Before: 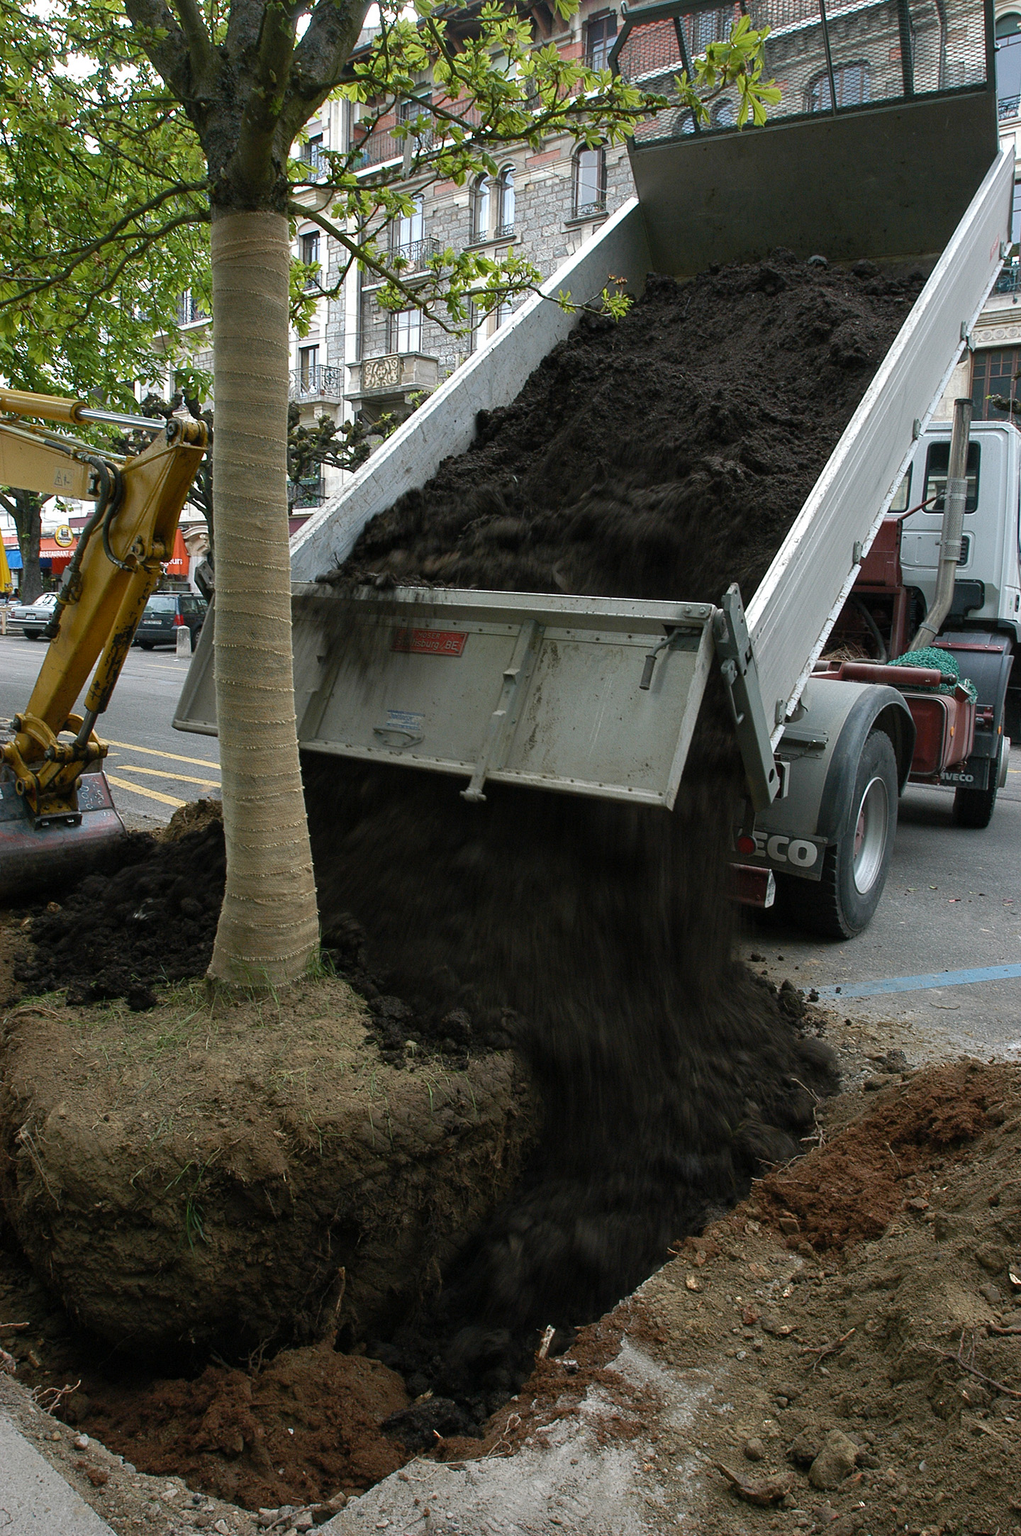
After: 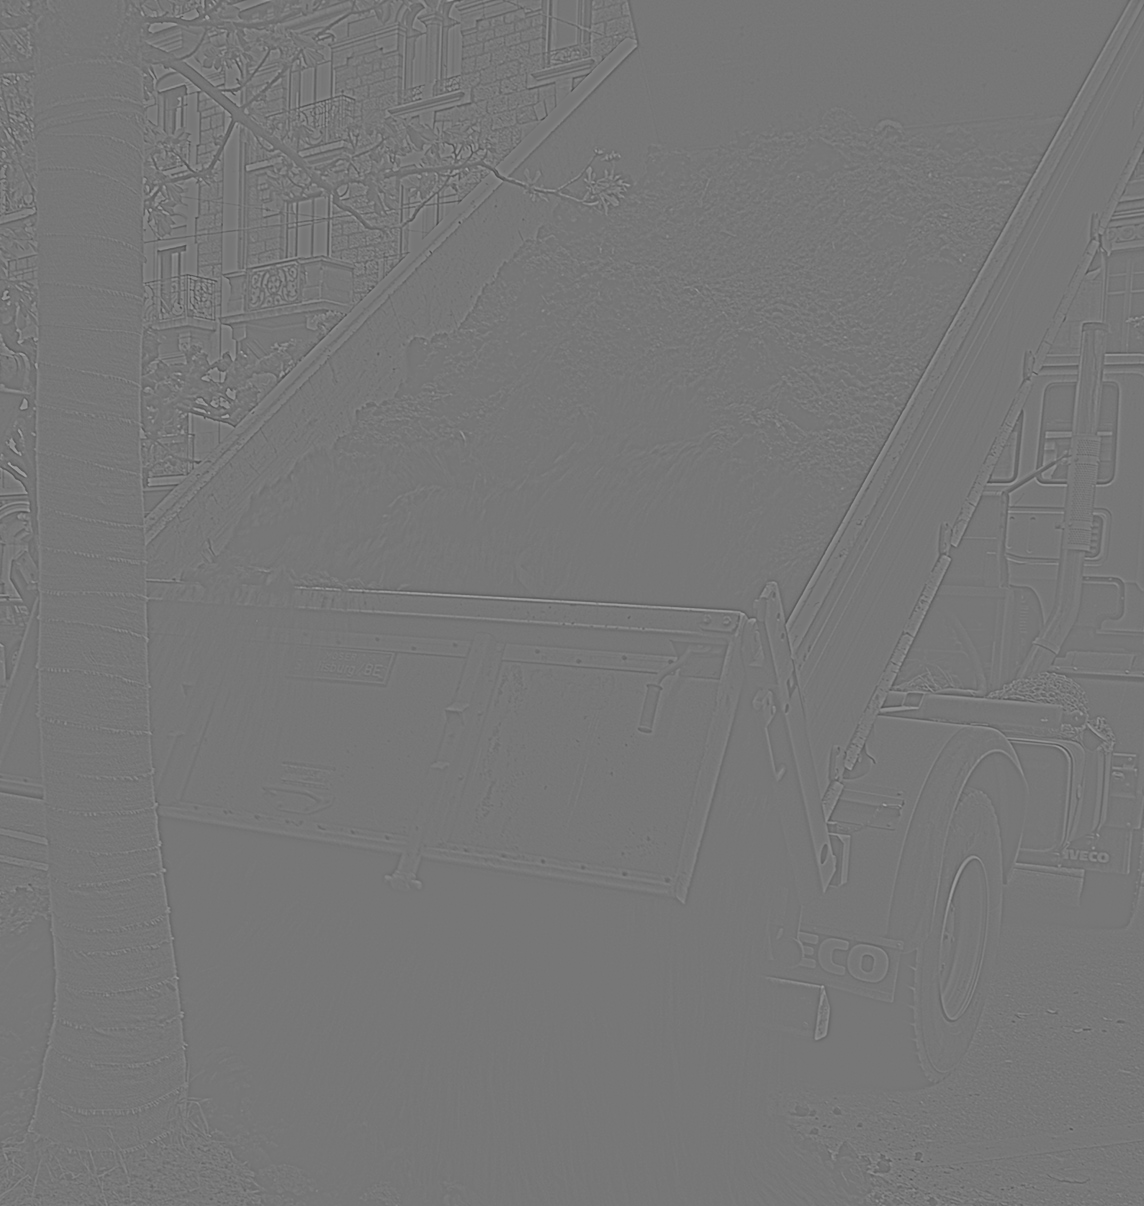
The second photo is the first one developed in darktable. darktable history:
highpass: sharpness 6%, contrast boost 7.63%
crop: left 18.38%, top 11.092%, right 2.134%, bottom 33.217%
